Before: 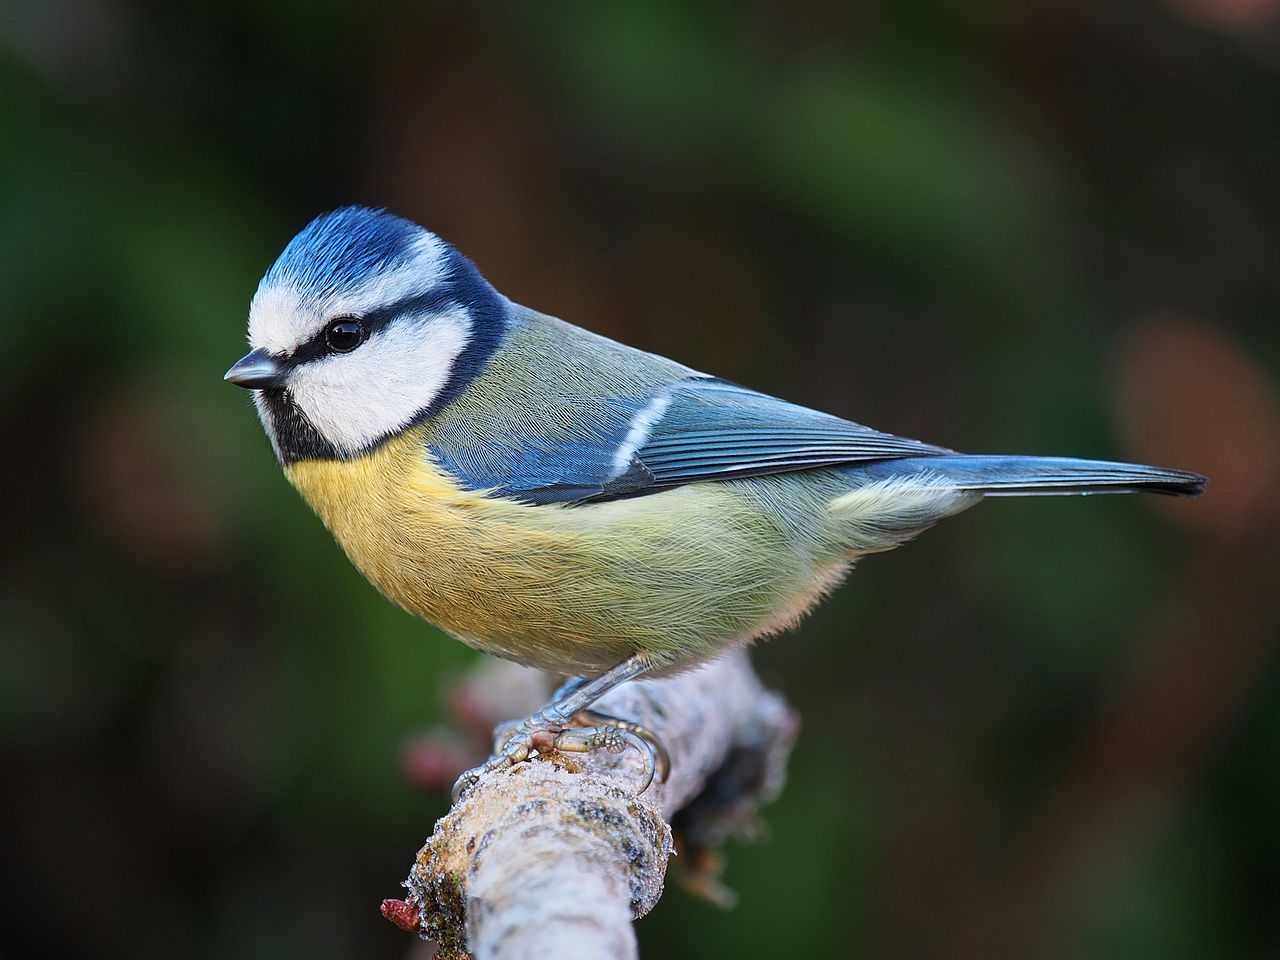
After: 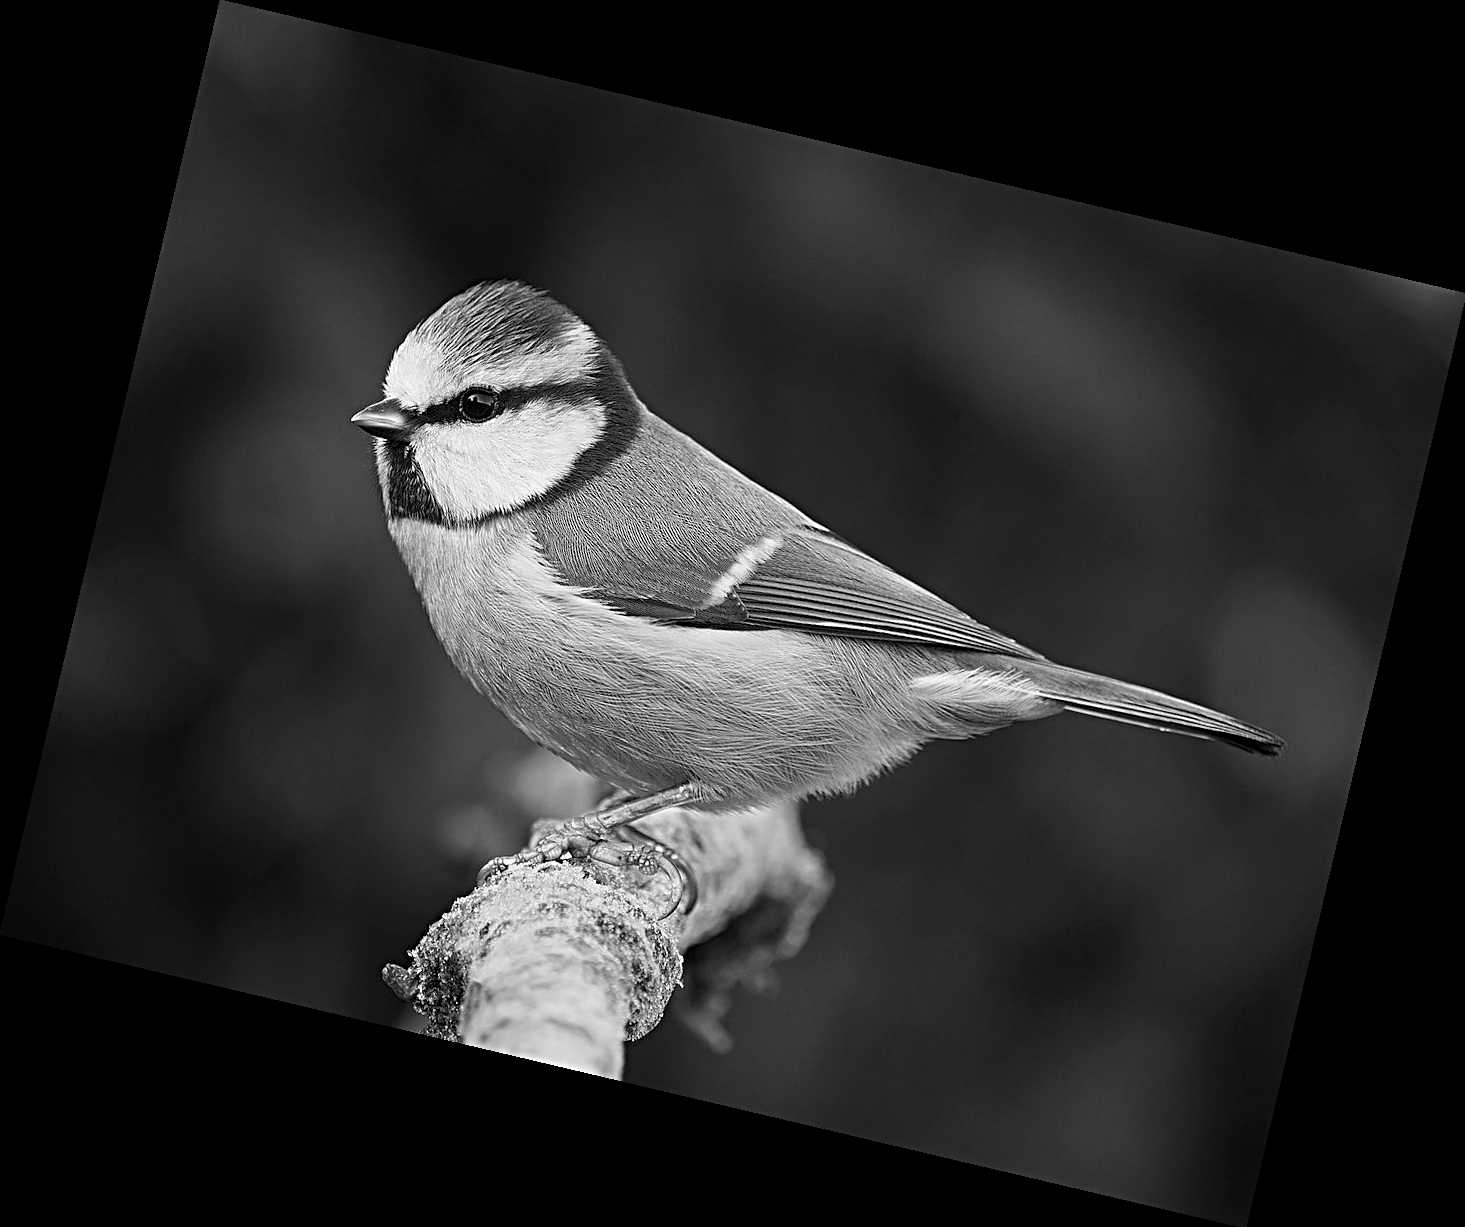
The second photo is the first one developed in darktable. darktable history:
rotate and perspective: rotation 13.27°, automatic cropping off
sharpen: radius 4
monochrome: a -4.13, b 5.16, size 1
